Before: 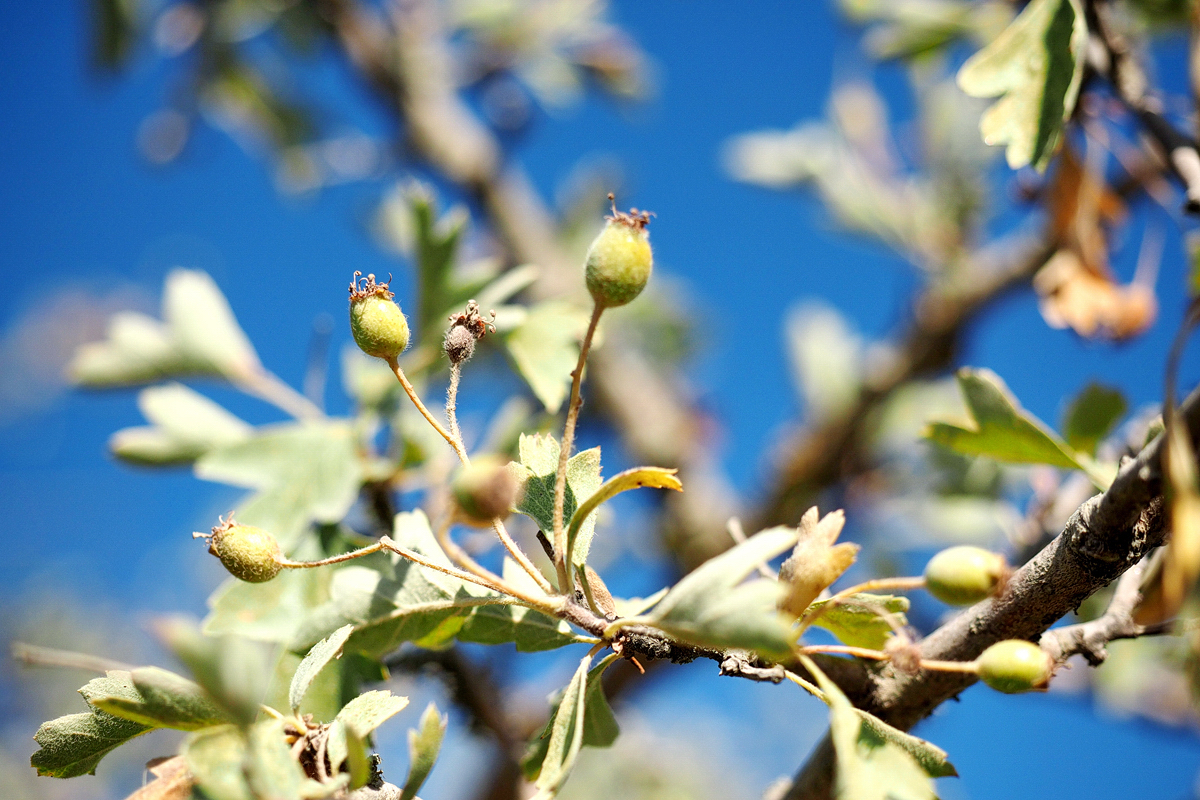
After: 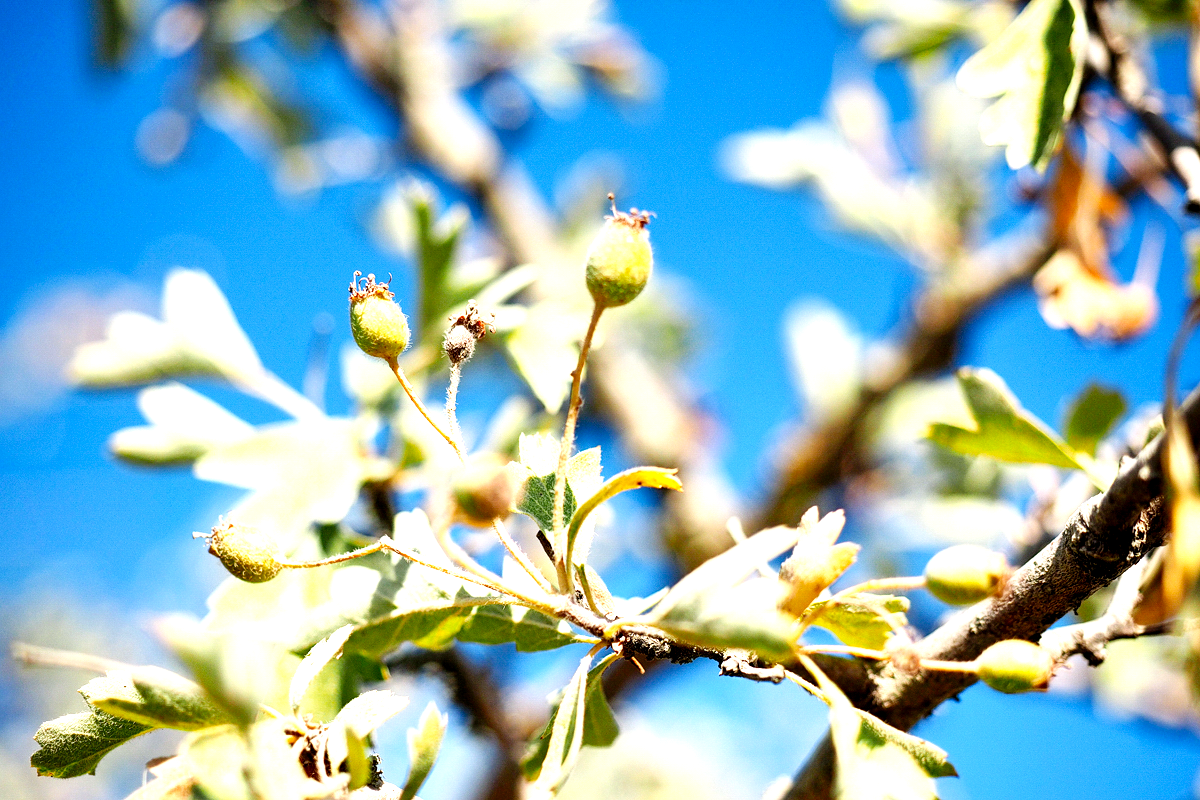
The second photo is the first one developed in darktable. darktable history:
tone curve: curves: ch0 [(0, 0) (0.037, 0.025) (0.131, 0.093) (0.275, 0.256) (0.497, 0.51) (0.617, 0.643) (0.704, 0.732) (0.813, 0.832) (0.911, 0.925) (0.997, 0.995)]; ch1 [(0, 0) (0.301, 0.3) (0.444, 0.45) (0.493, 0.495) (0.507, 0.503) (0.534, 0.533) (0.582, 0.58) (0.658, 0.693) (0.746, 0.77) (1, 1)]; ch2 [(0, 0) (0.246, 0.233) (0.36, 0.352) (0.415, 0.418) (0.476, 0.492) (0.502, 0.504) (0.525, 0.518) (0.539, 0.544) (0.586, 0.602) (0.634, 0.651) (0.706, 0.727) (0.853, 0.852) (1, 0.951)], preserve colors none
shadows and highlights: shadows 2.63, highlights -18.03, soften with gaussian
exposure: black level correction 0.001, exposure 0.962 EV, compensate highlight preservation false
